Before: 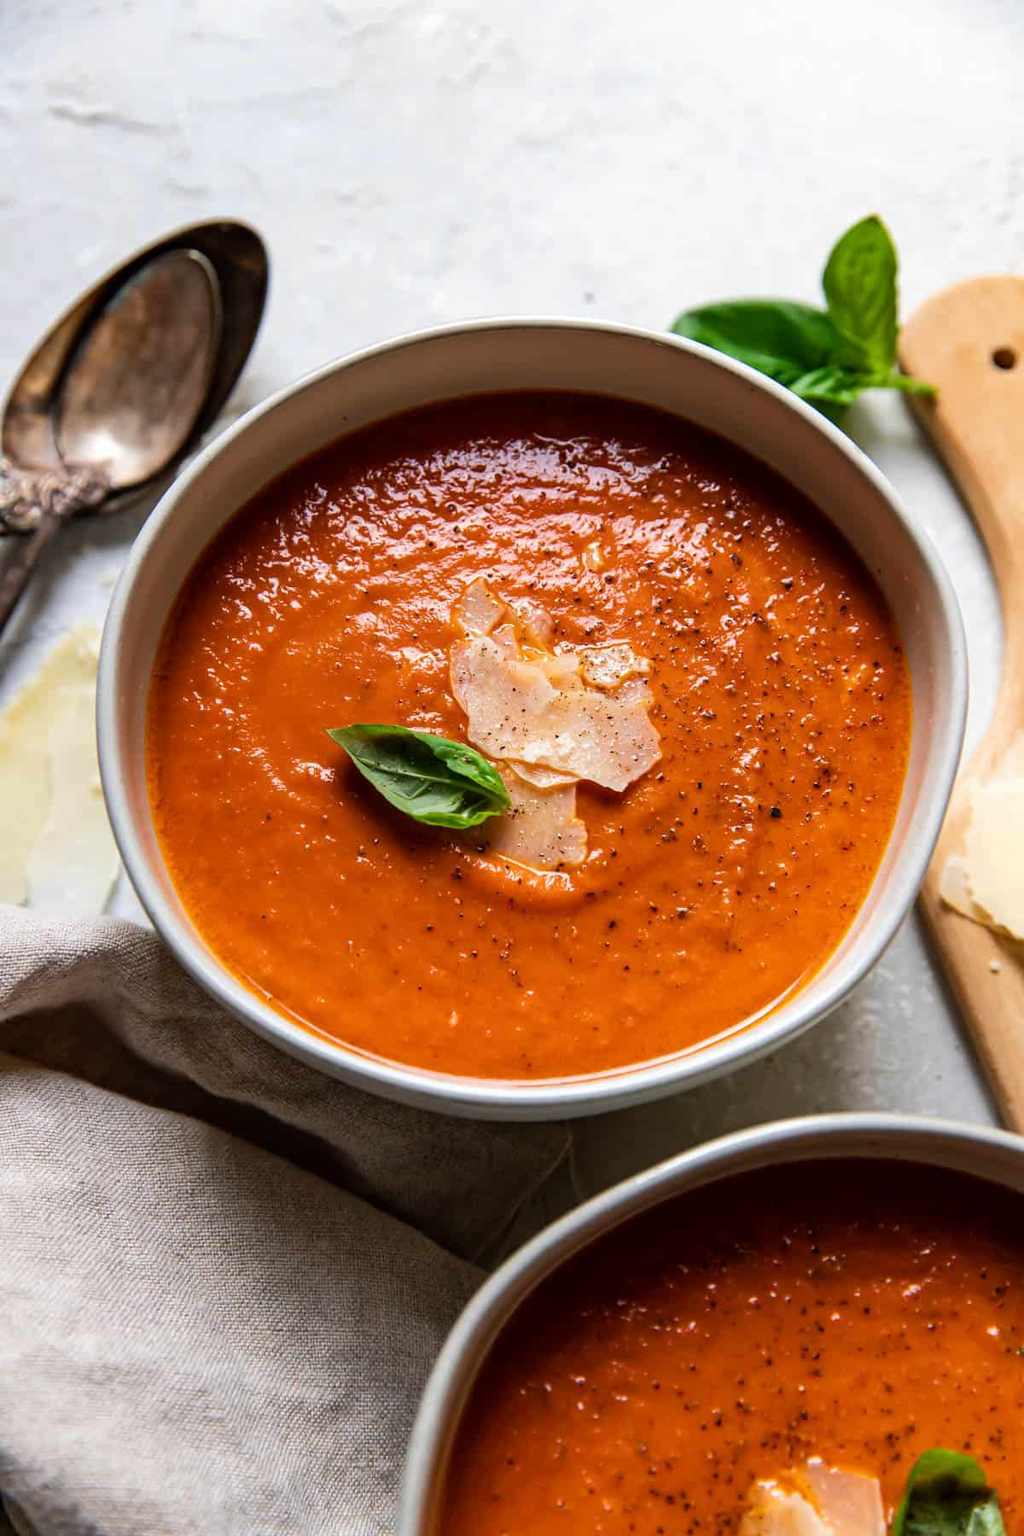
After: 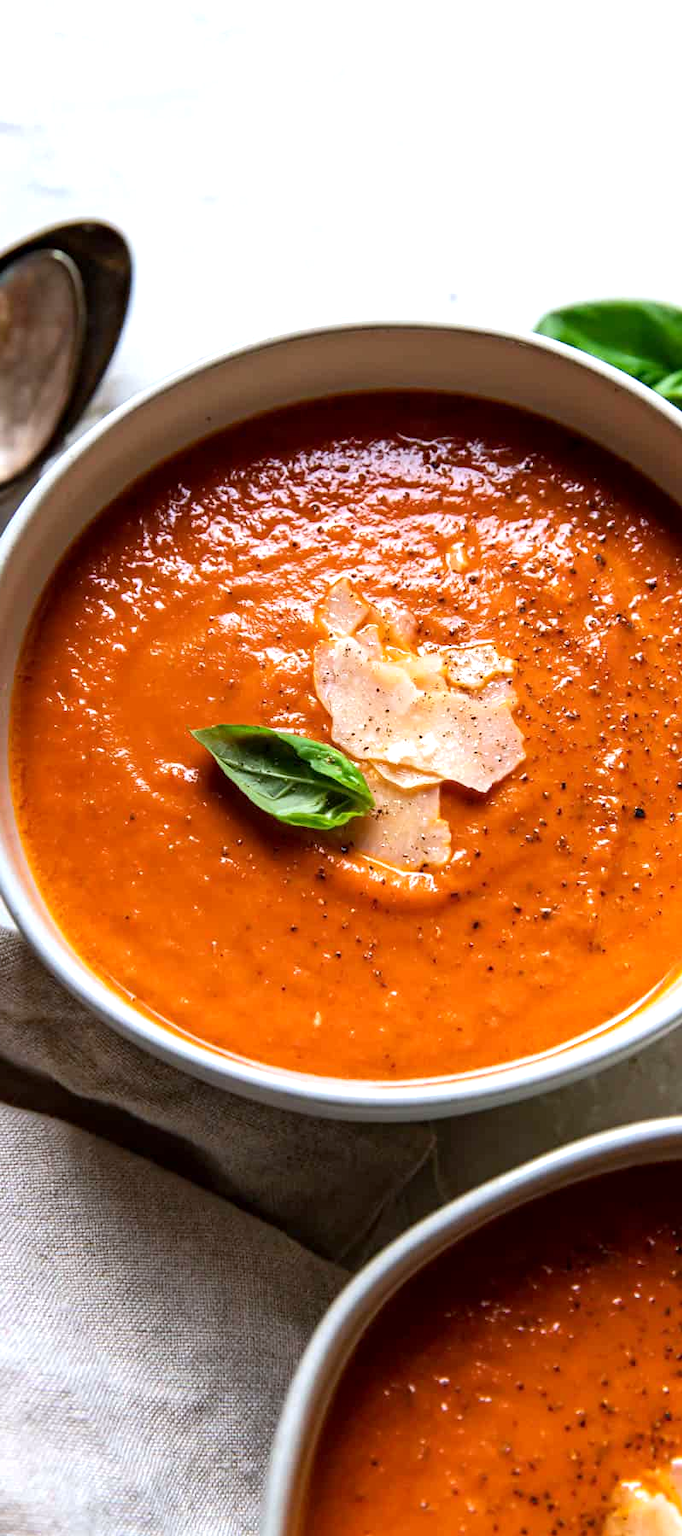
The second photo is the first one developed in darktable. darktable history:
crop and rotate: left 13.409%, right 19.924%
exposure: black level correction 0.001, exposure 0.5 EV, compensate exposure bias true, compensate highlight preservation false
white balance: red 0.967, blue 1.049
